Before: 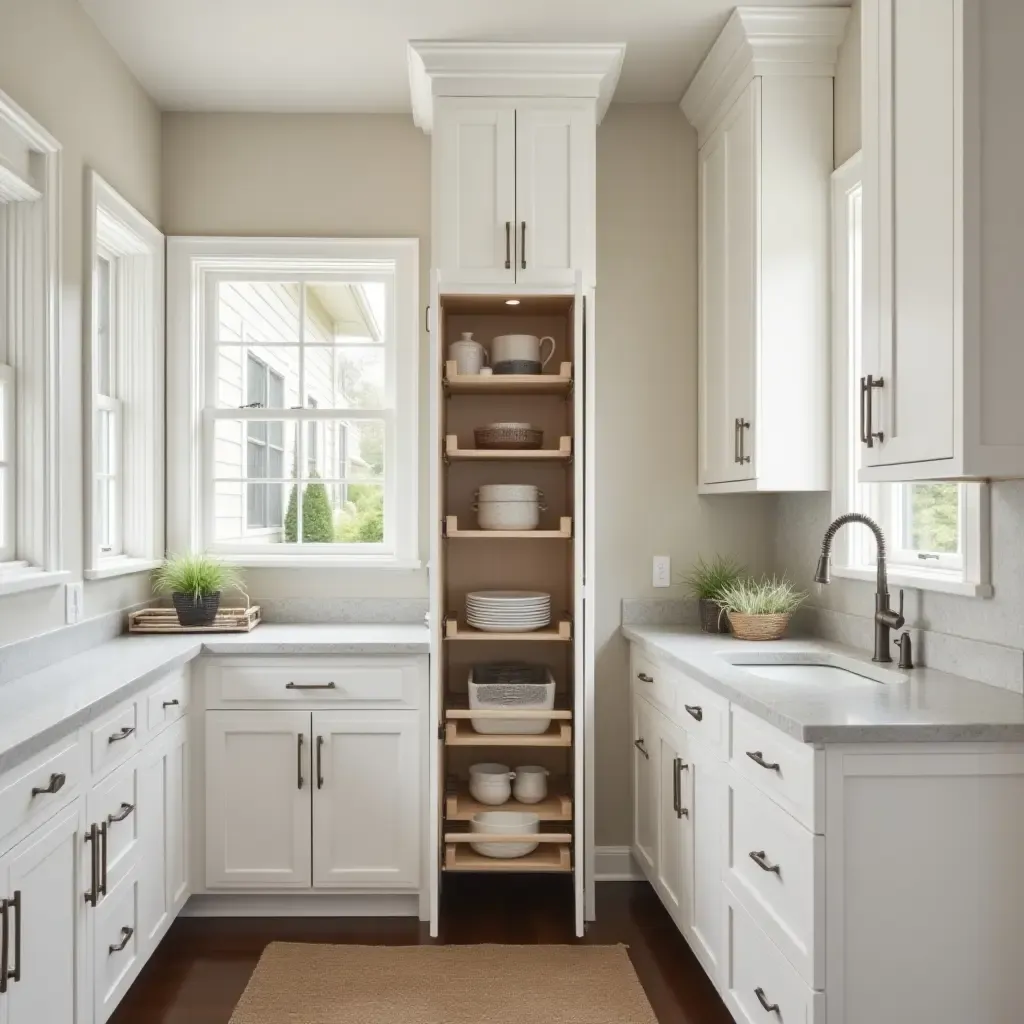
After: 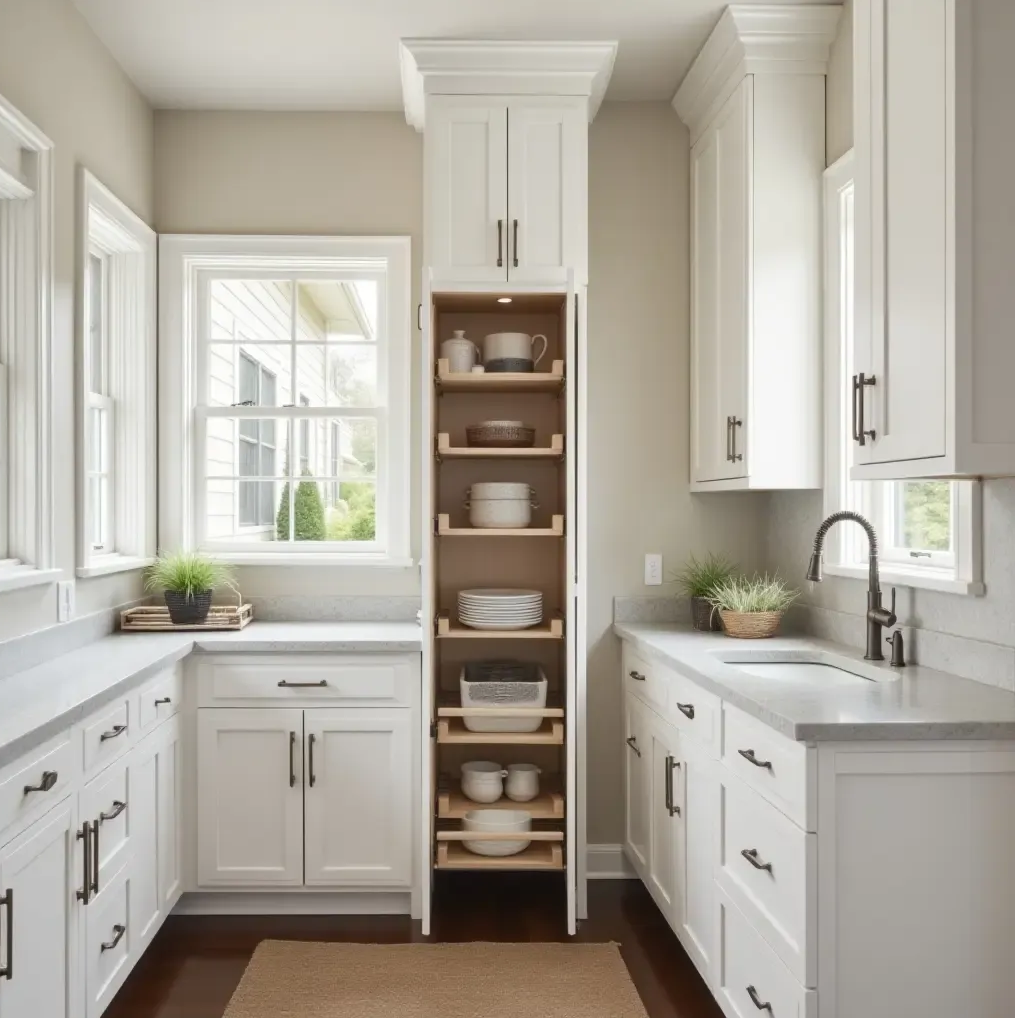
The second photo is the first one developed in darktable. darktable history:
color correction: highlights b* -0.042
crop and rotate: left 0.841%, top 0.232%, bottom 0.334%
